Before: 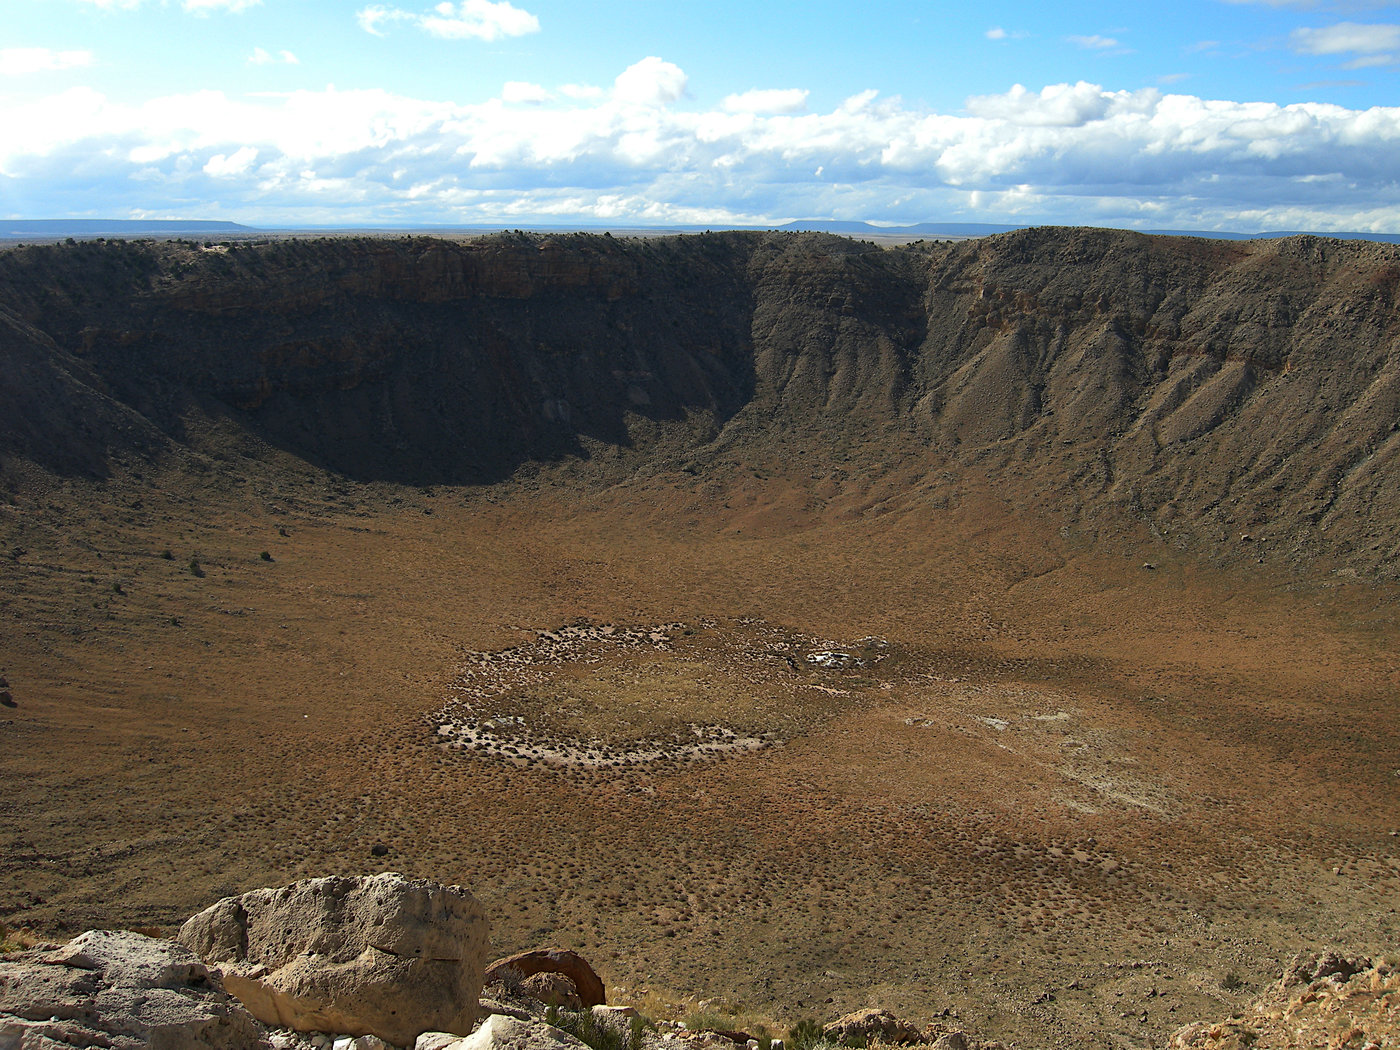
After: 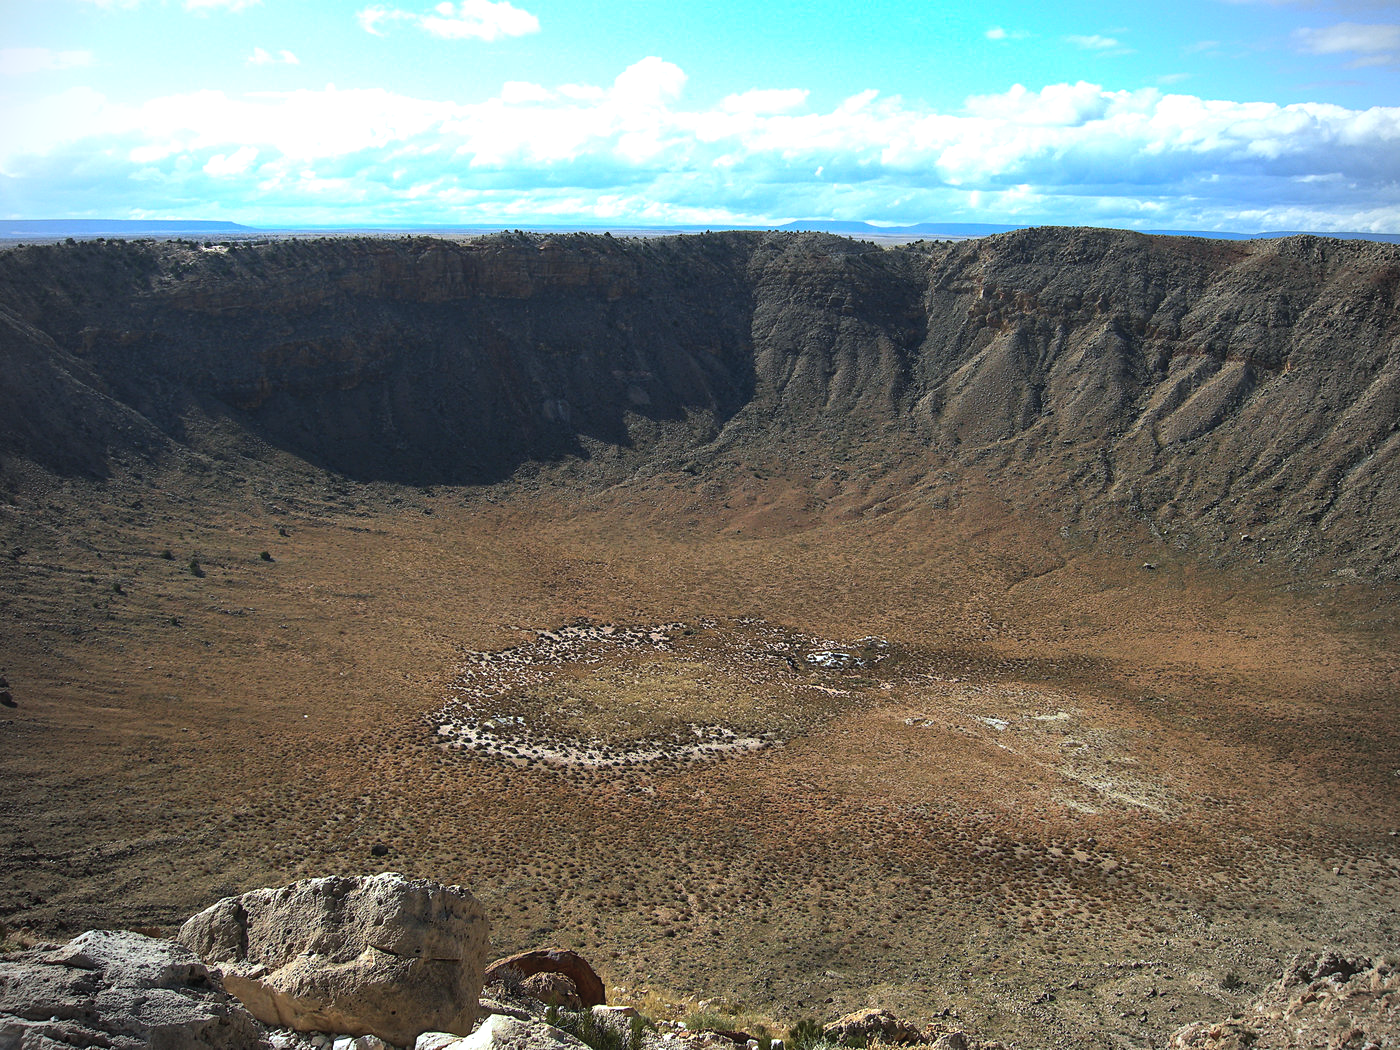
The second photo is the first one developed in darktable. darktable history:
contrast brightness saturation: contrast 0.03, brightness 0.06, saturation 0.13
tone equalizer: -8 EV -0.75 EV, -7 EV -0.7 EV, -6 EV -0.6 EV, -5 EV -0.4 EV, -3 EV 0.4 EV, -2 EV 0.6 EV, -1 EV 0.7 EV, +0 EV 0.75 EV, edges refinement/feathering 500, mask exposure compensation -1.57 EV, preserve details no
vignetting: on, module defaults
local contrast: detail 110%
color calibration: x 0.37, y 0.382, temperature 4313.32 K
